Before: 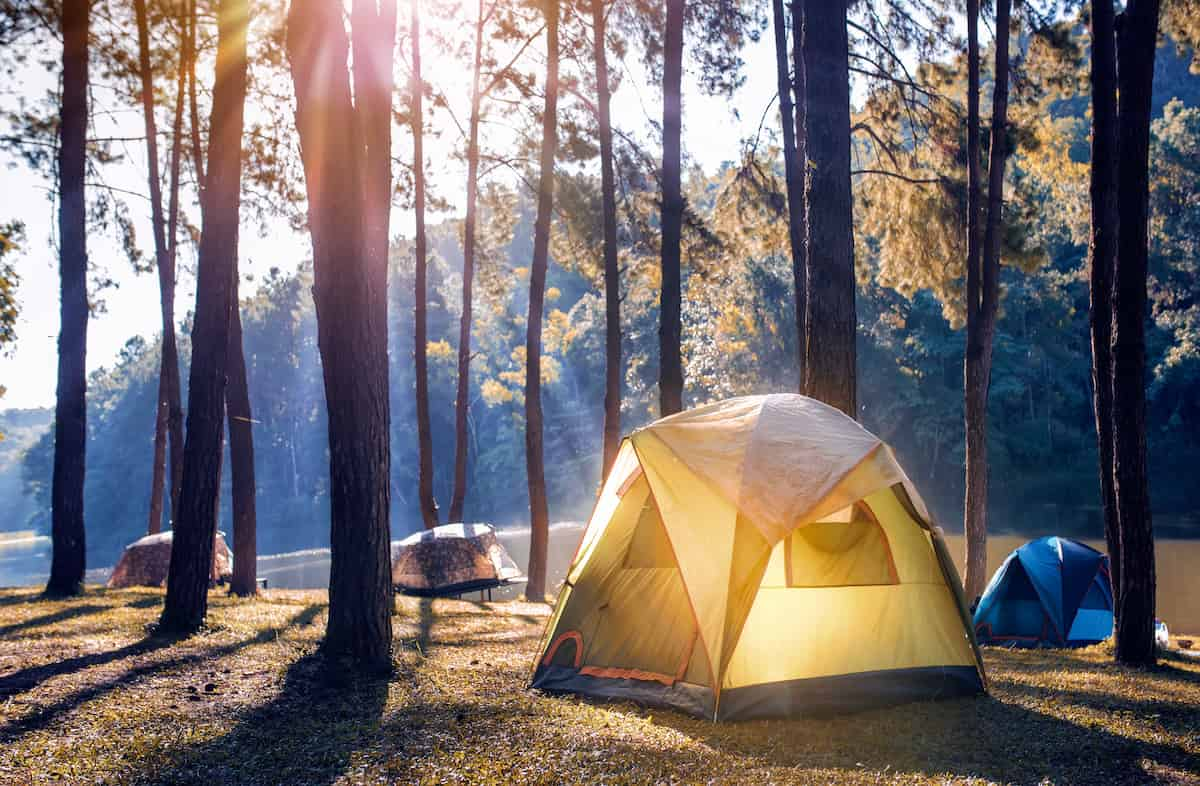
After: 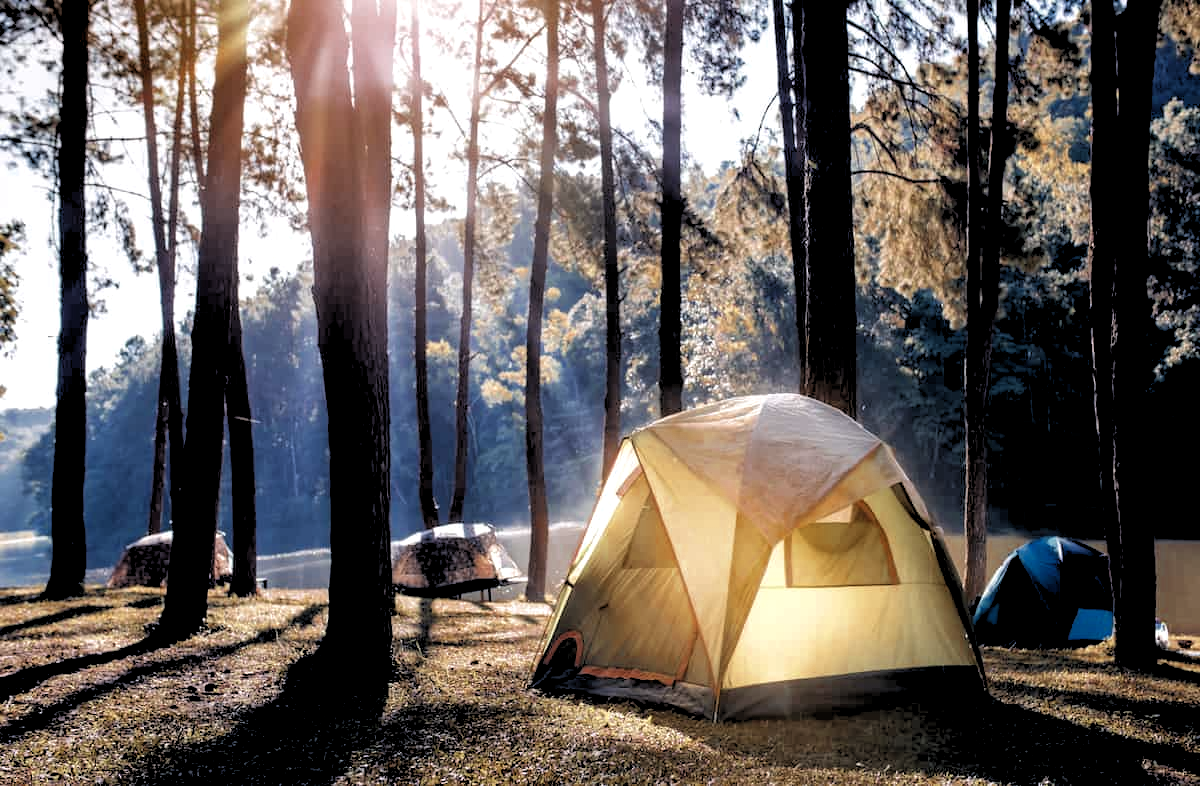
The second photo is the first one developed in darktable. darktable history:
rgb levels: levels [[0.034, 0.472, 0.904], [0, 0.5, 1], [0, 0.5, 1]]
color zones: curves: ch0 [(0, 0.5) (0.125, 0.4) (0.25, 0.5) (0.375, 0.4) (0.5, 0.4) (0.625, 0.35) (0.75, 0.35) (0.875, 0.5)]; ch1 [(0, 0.35) (0.125, 0.45) (0.25, 0.35) (0.375, 0.35) (0.5, 0.35) (0.625, 0.35) (0.75, 0.45) (0.875, 0.35)]; ch2 [(0, 0.6) (0.125, 0.5) (0.25, 0.5) (0.375, 0.6) (0.5, 0.6) (0.625, 0.5) (0.75, 0.5) (0.875, 0.5)]
